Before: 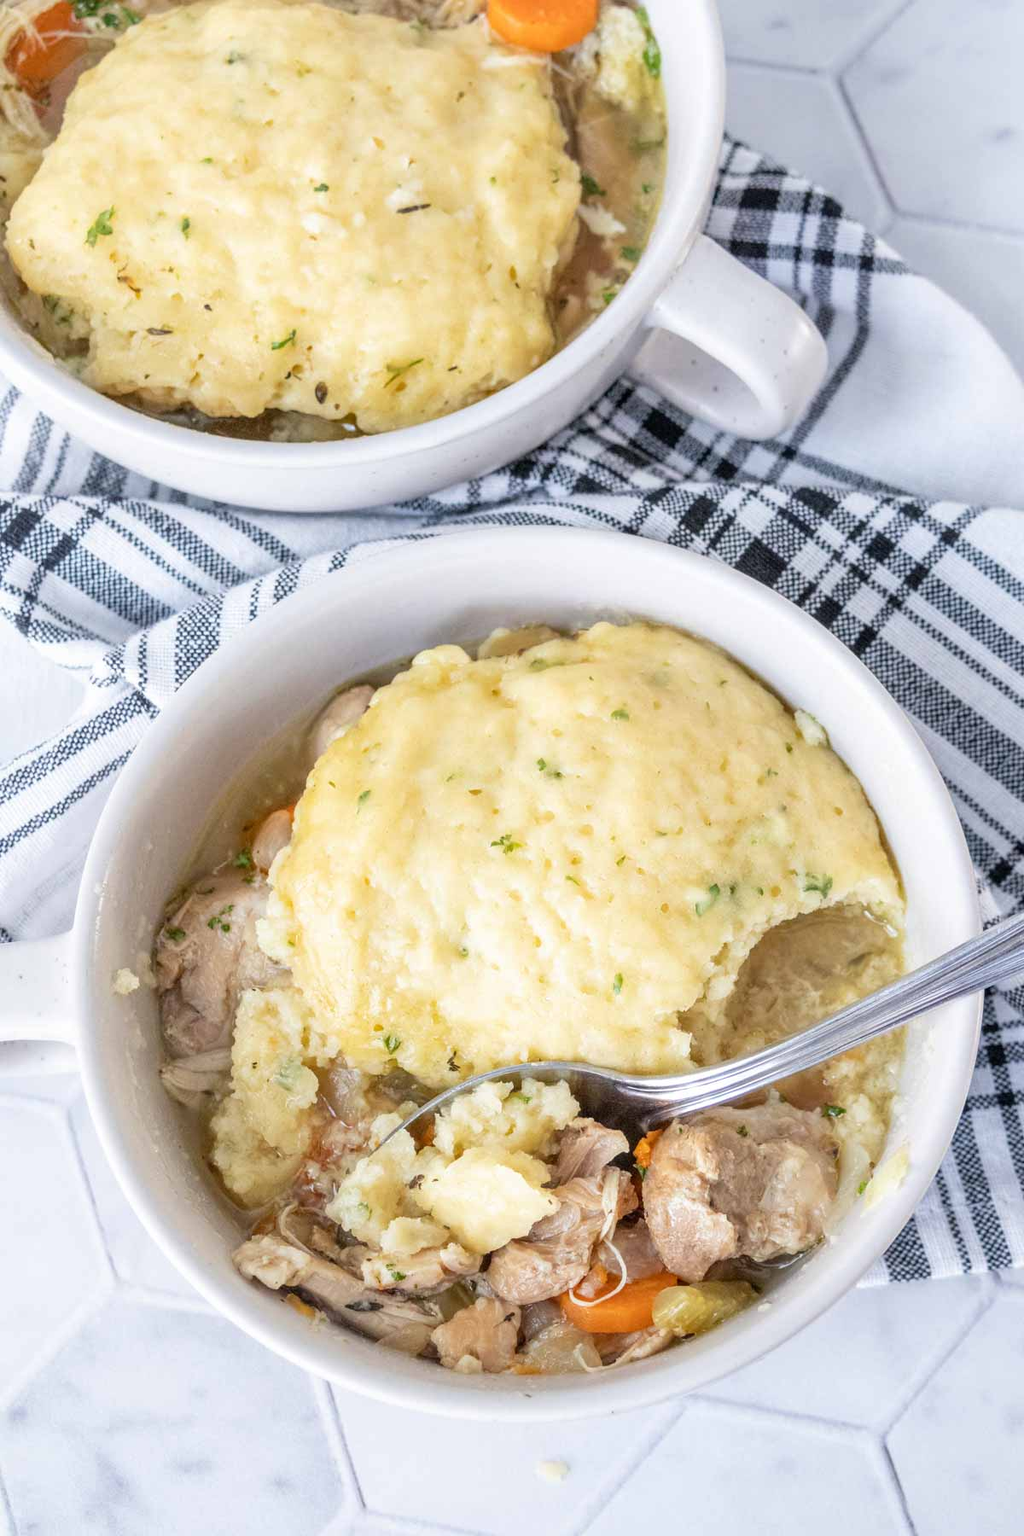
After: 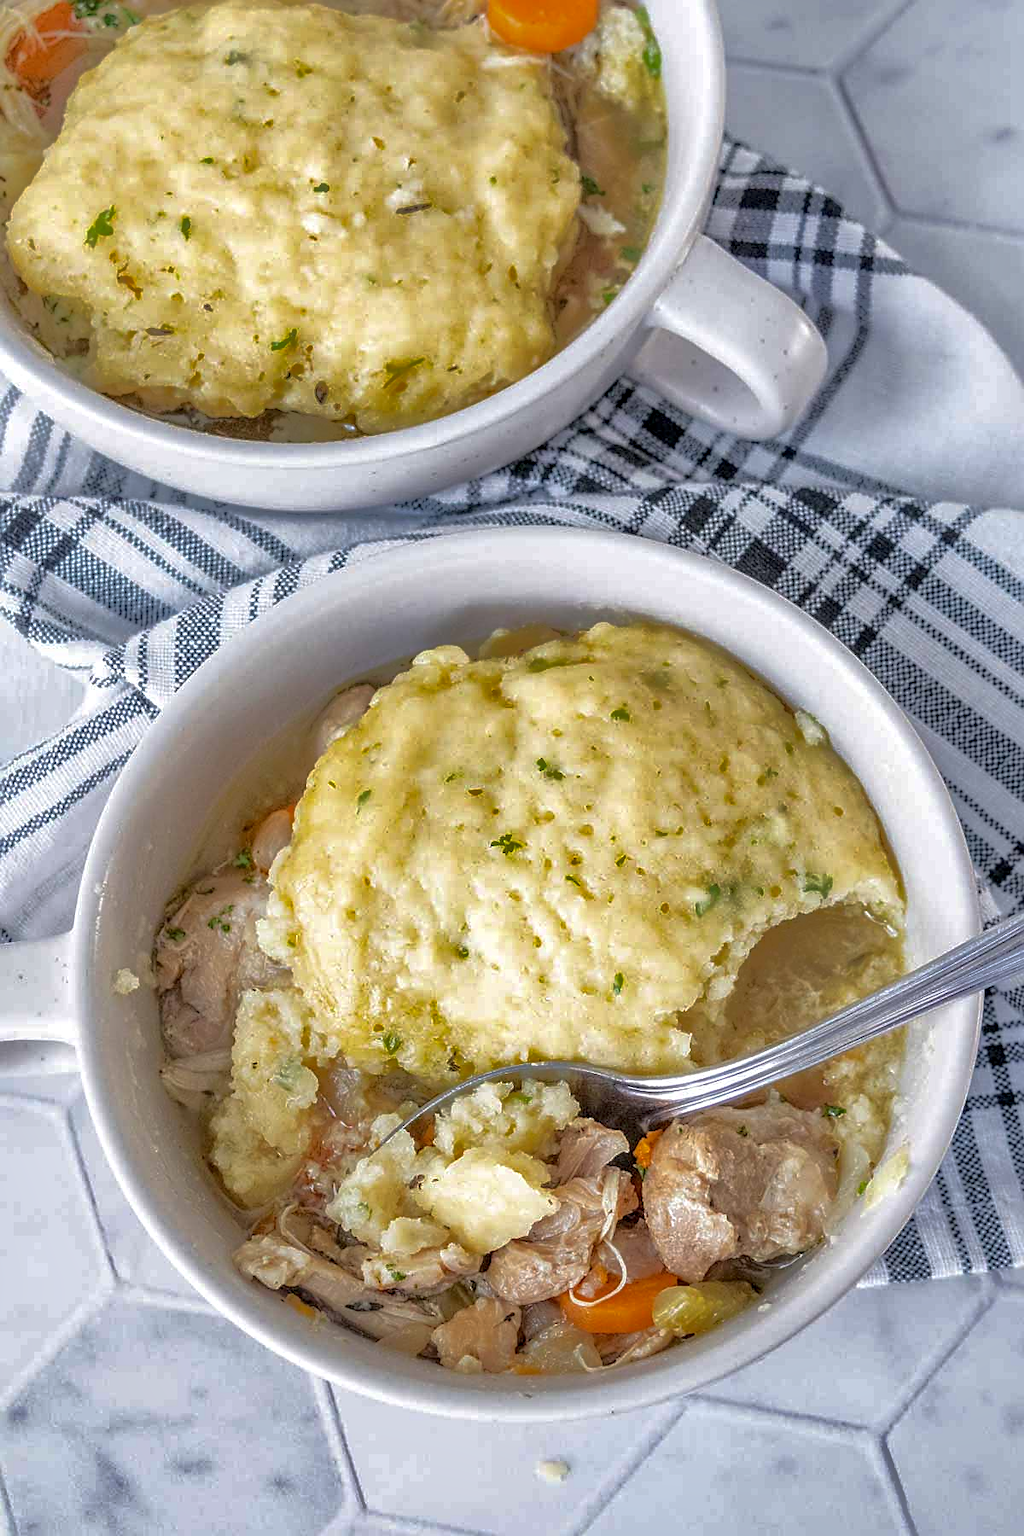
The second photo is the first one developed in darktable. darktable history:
local contrast: on, module defaults
shadows and highlights: shadows 25.88, highlights -70.27
sharpen: on, module defaults
